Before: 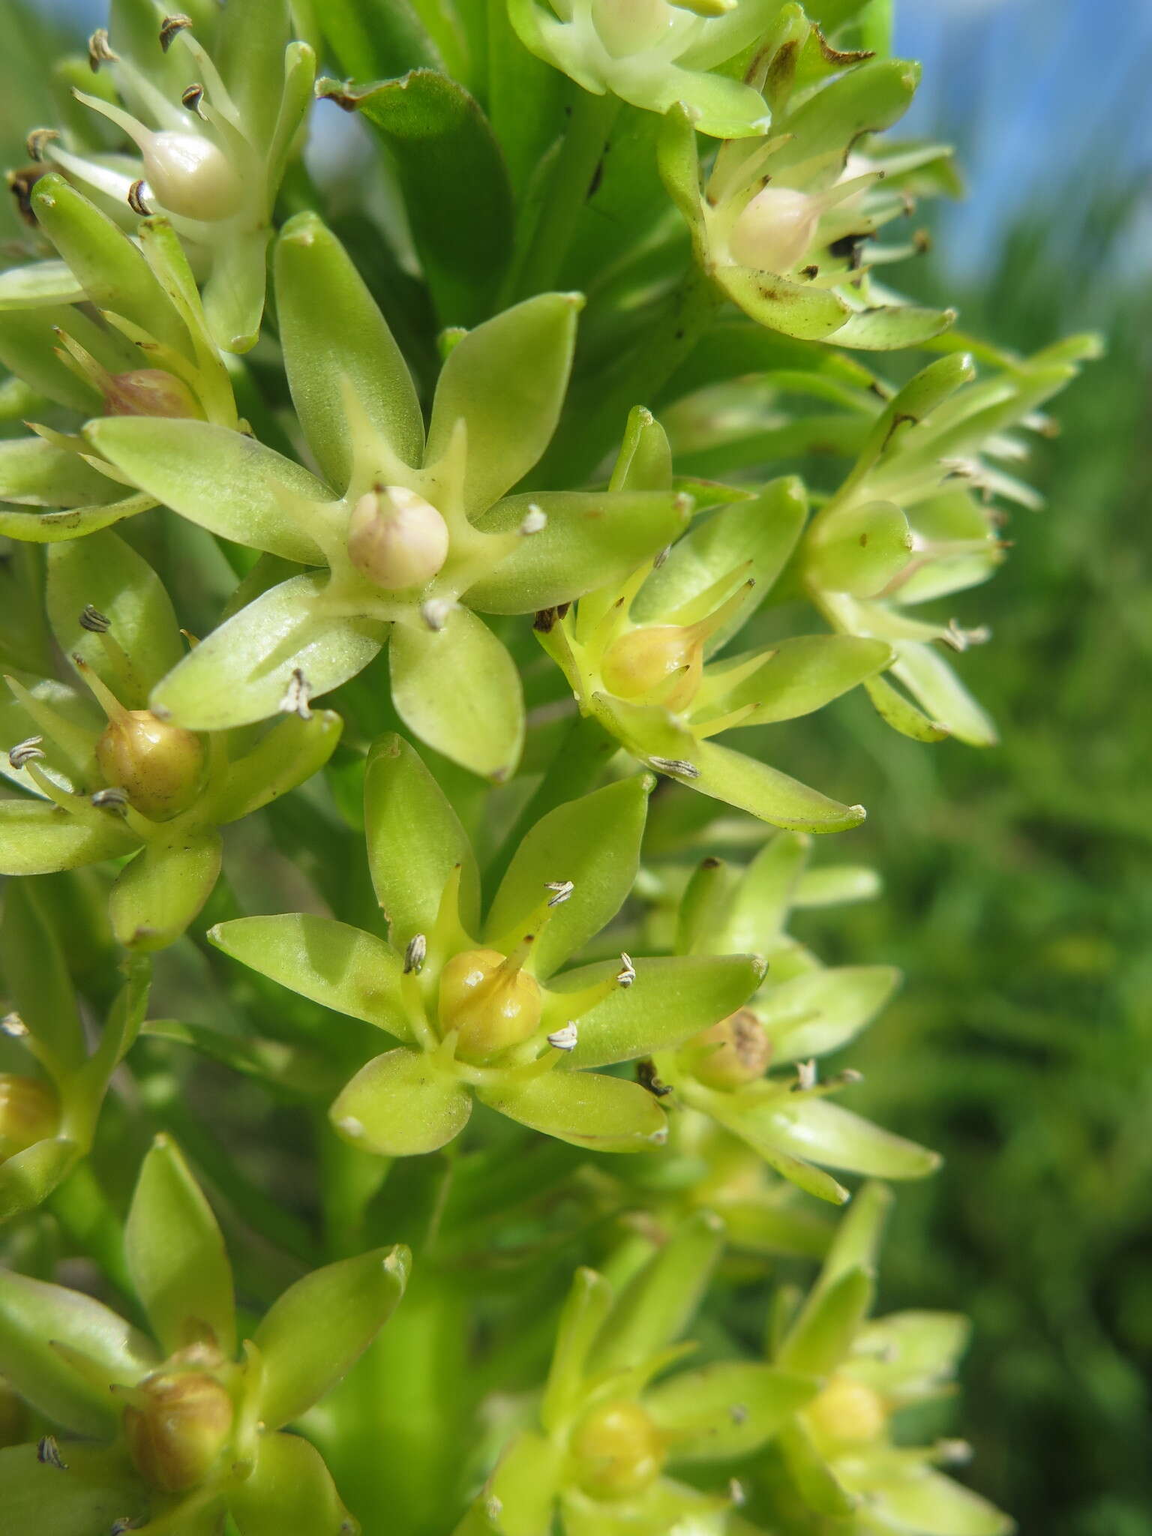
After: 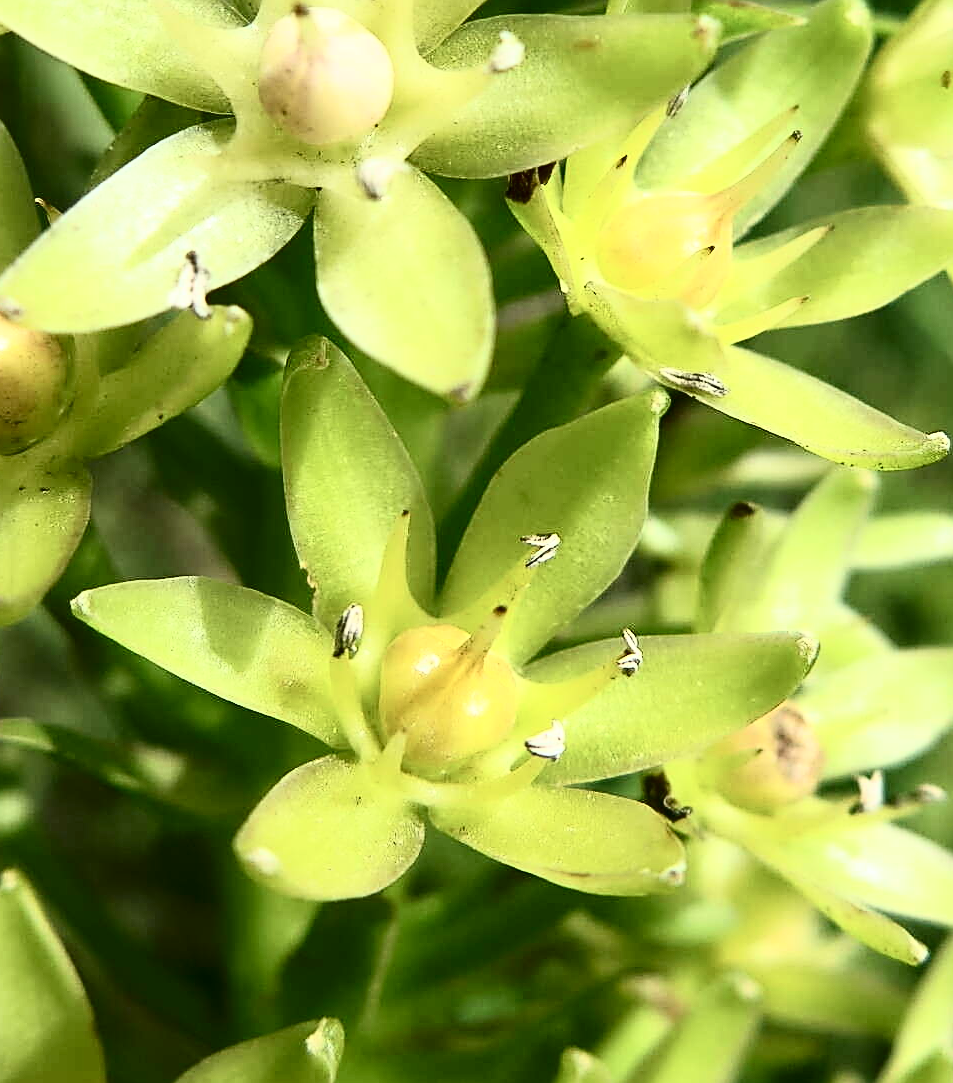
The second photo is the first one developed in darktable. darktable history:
tone curve: curves: ch0 [(0, 0) (0.003, 0.003) (0.011, 0.006) (0.025, 0.01) (0.044, 0.016) (0.069, 0.02) (0.1, 0.025) (0.136, 0.034) (0.177, 0.051) (0.224, 0.08) (0.277, 0.131) (0.335, 0.209) (0.399, 0.328) (0.468, 0.47) (0.543, 0.629) (0.623, 0.788) (0.709, 0.903) (0.801, 0.965) (0.898, 0.989) (1, 1)], color space Lab, independent channels, preserve colors none
crop: left 13.372%, top 31.339%, right 24.54%, bottom 15.777%
sharpen: amount 0.74
color zones: curves: ch0 [(0.068, 0.464) (0.25, 0.5) (0.48, 0.508) (0.75, 0.536) (0.886, 0.476) (0.967, 0.456)]; ch1 [(0.066, 0.456) (0.25, 0.5) (0.616, 0.508) (0.746, 0.56) (0.934, 0.444)]
